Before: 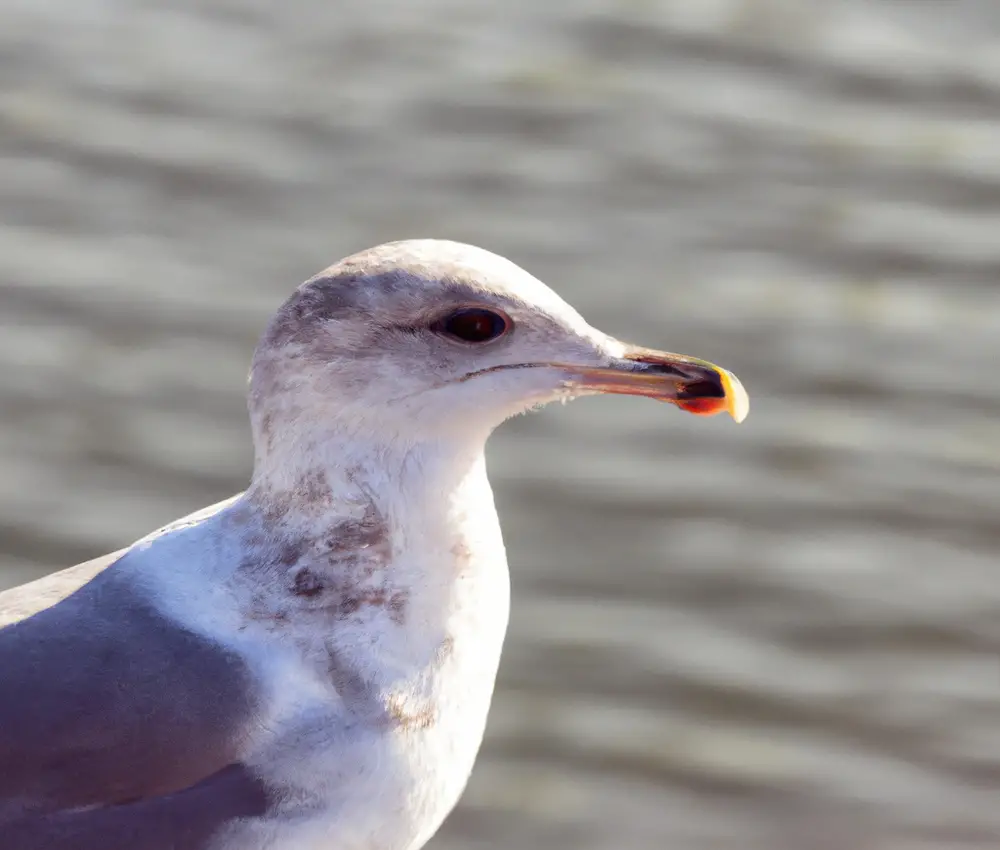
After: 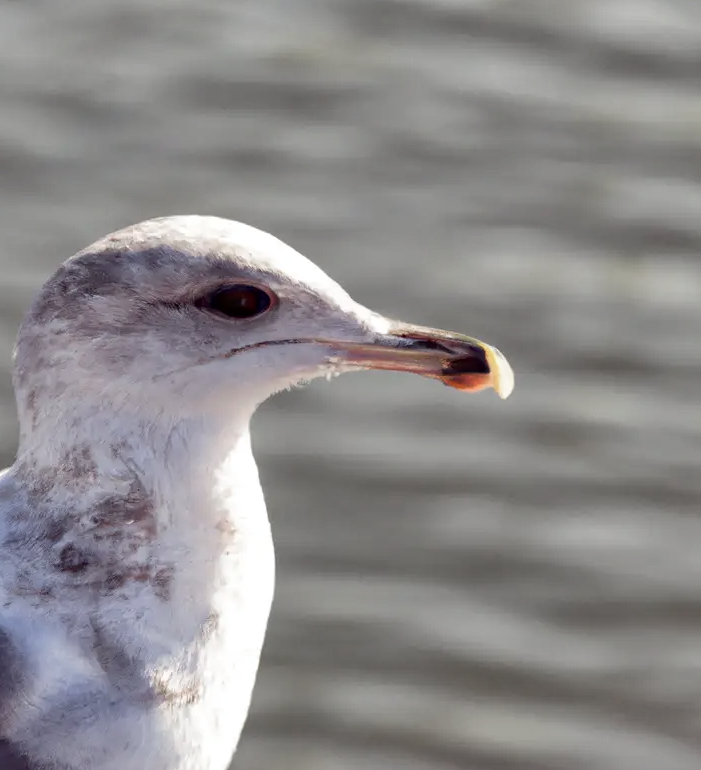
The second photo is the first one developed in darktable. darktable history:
color zones: curves: ch0 [(0, 0.559) (0.153, 0.551) (0.229, 0.5) (0.429, 0.5) (0.571, 0.5) (0.714, 0.5) (0.857, 0.5) (1, 0.559)]; ch1 [(0, 0.417) (0.112, 0.336) (0.213, 0.26) (0.429, 0.34) (0.571, 0.35) (0.683, 0.331) (0.857, 0.344) (1, 0.417)]
crop and rotate: left 23.551%, top 2.845%, right 6.254%, bottom 6.451%
shadows and highlights: low approximation 0.01, soften with gaussian
haze removal: compatibility mode true, adaptive false
contrast brightness saturation: saturation -0.061
